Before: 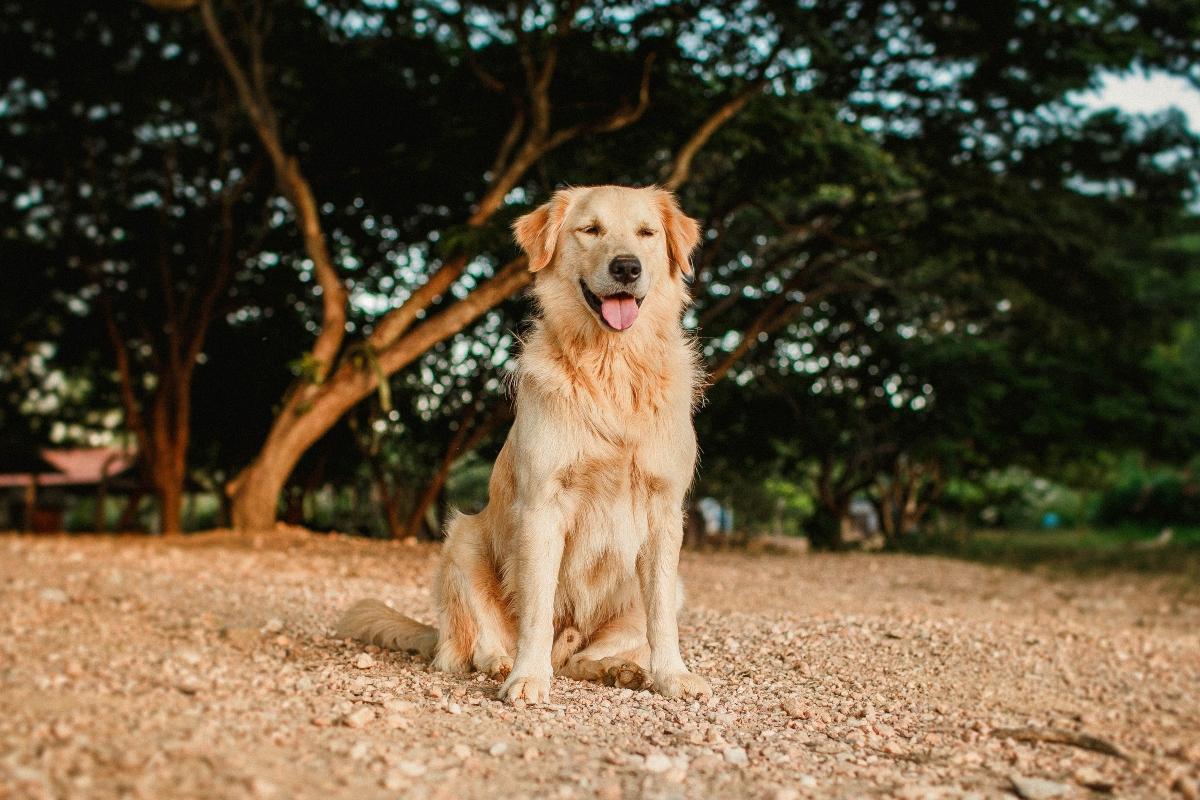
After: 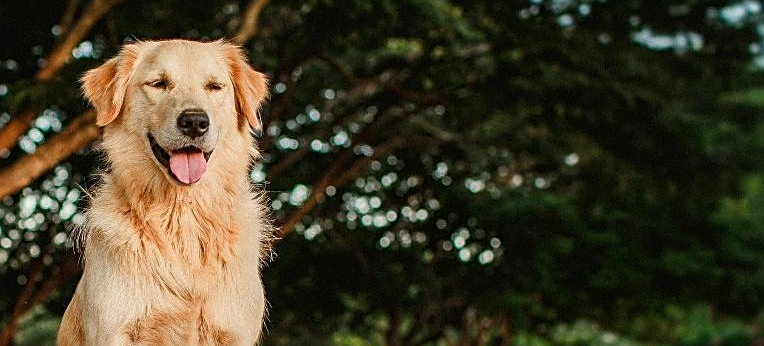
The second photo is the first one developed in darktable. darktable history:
sharpen: on, module defaults
crop: left 36.005%, top 18.293%, right 0.31%, bottom 38.444%
